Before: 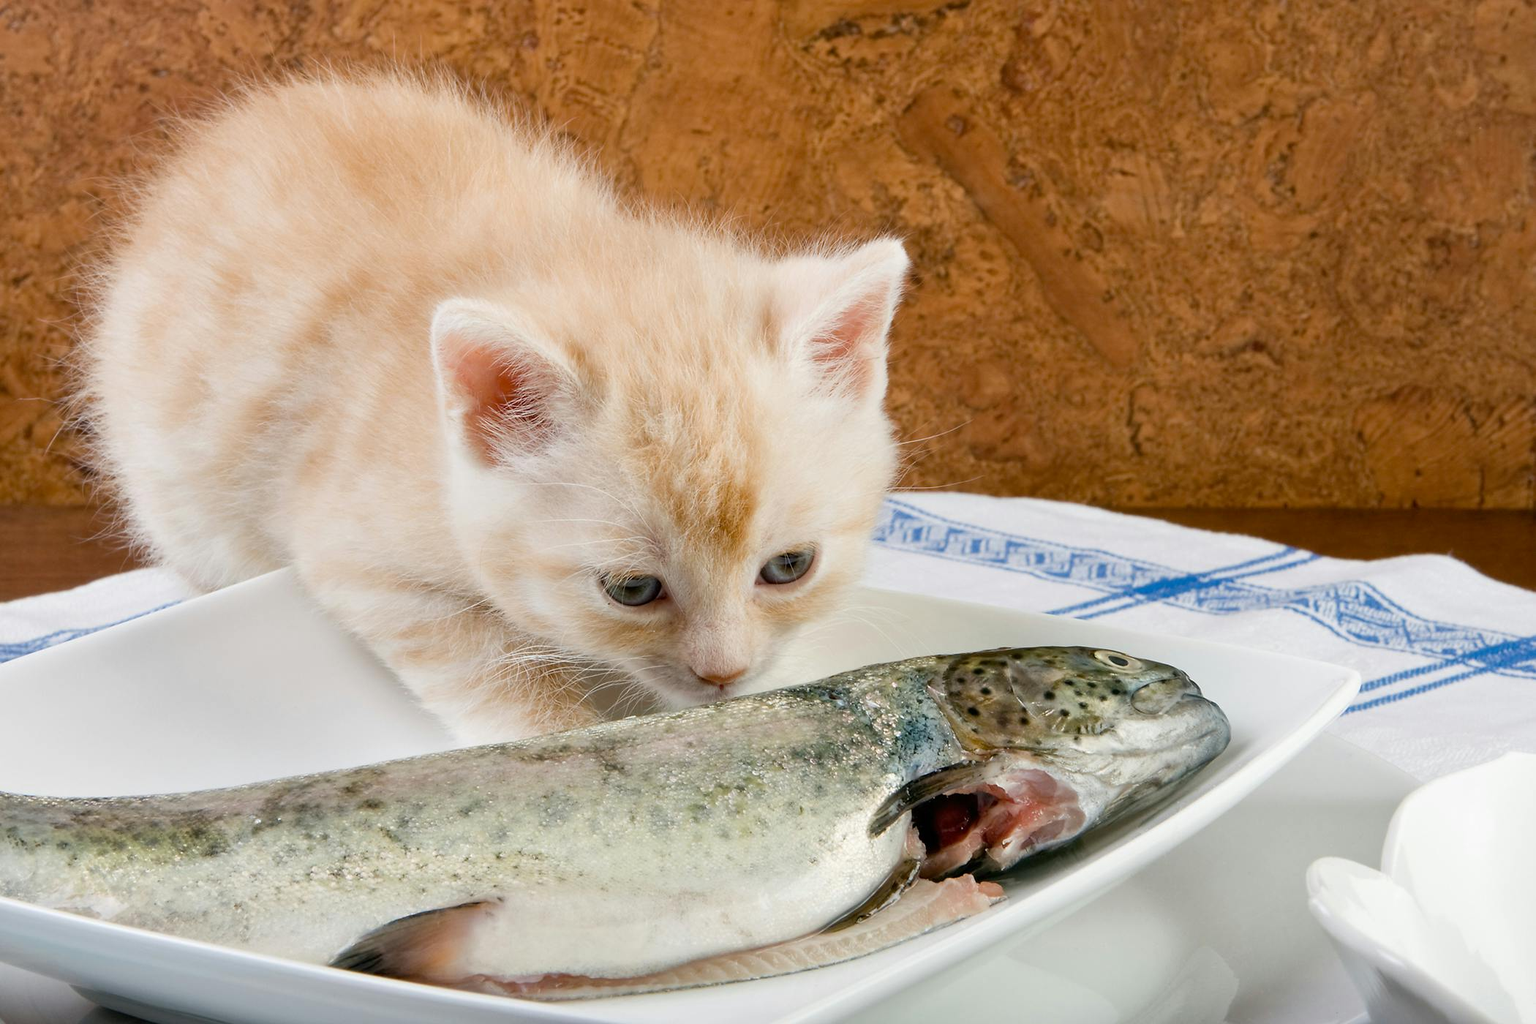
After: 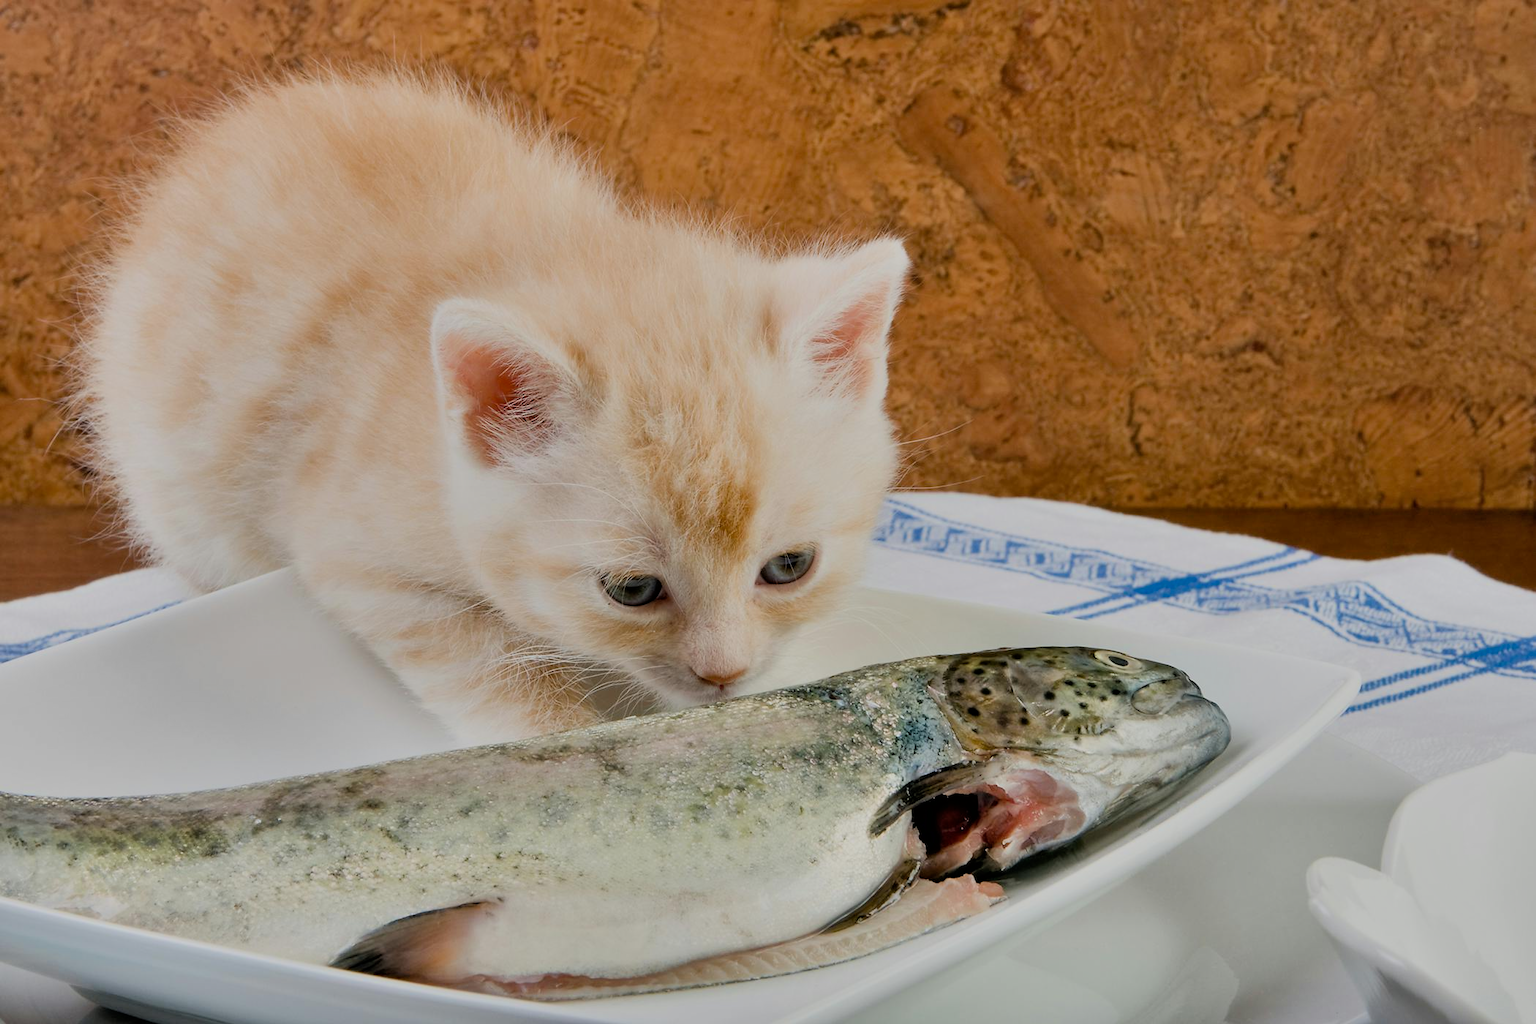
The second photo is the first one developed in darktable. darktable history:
filmic rgb: black relative exposure -7.65 EV, white relative exposure 4.56 EV, hardness 3.61, color science v6 (2022)
exposure: compensate highlight preservation false
shadows and highlights: shadows 43.65, white point adjustment -1.5, soften with gaussian
